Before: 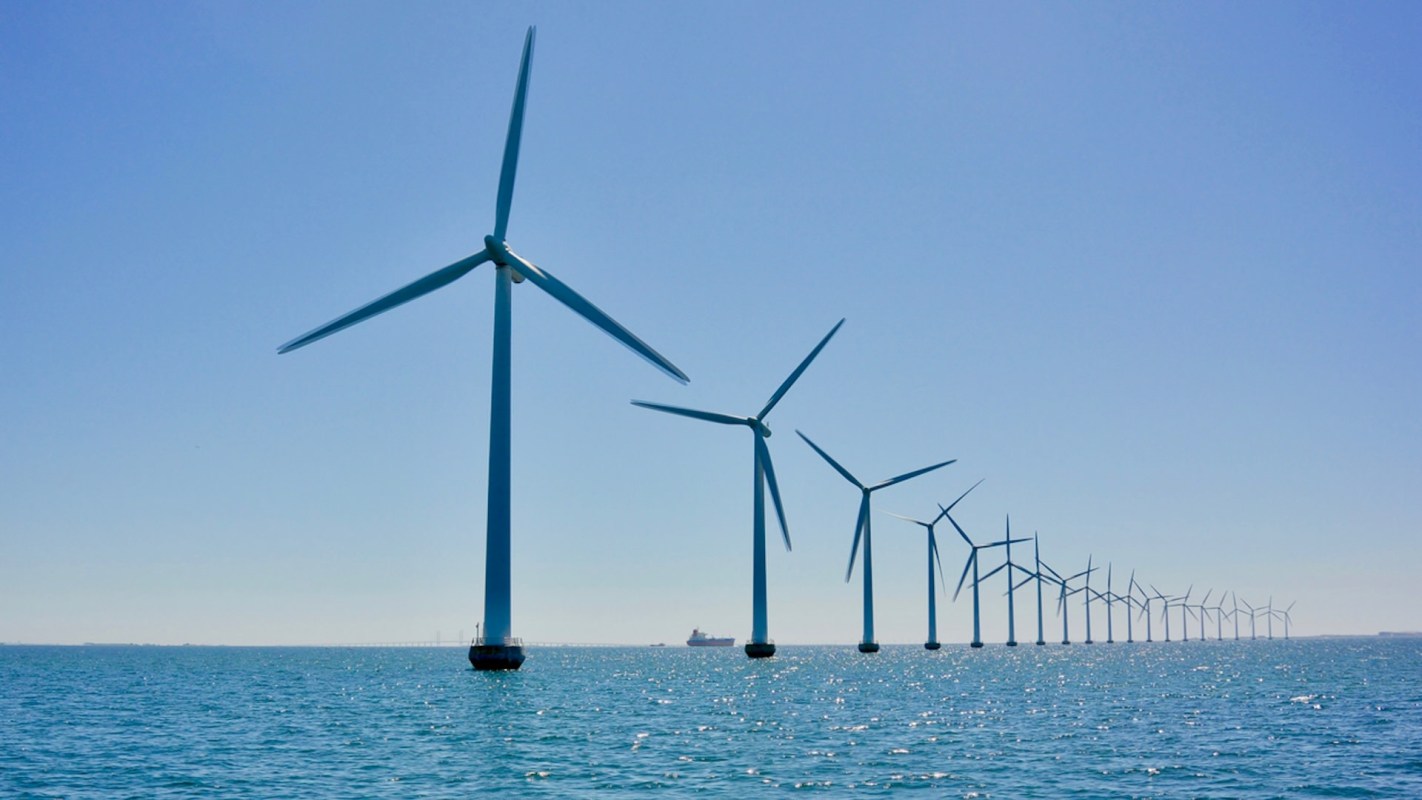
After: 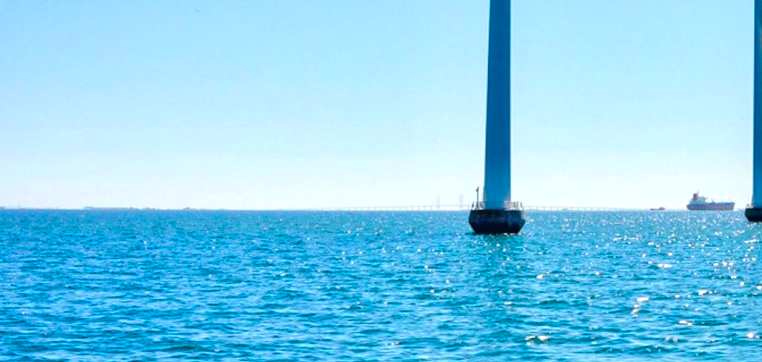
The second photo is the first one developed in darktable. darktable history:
color balance rgb: global offset › chroma 0.123%, global offset › hue 254.11°, linear chroma grading › shadows -30.478%, linear chroma grading › global chroma 35.426%, perceptual saturation grading › global saturation -3.71%, saturation formula JzAzBz (2021)
crop and rotate: top 54.61%, right 46.353%, bottom 0.111%
exposure: black level correction 0, exposure 0.693 EV, compensate exposure bias true, compensate highlight preservation false
local contrast: on, module defaults
